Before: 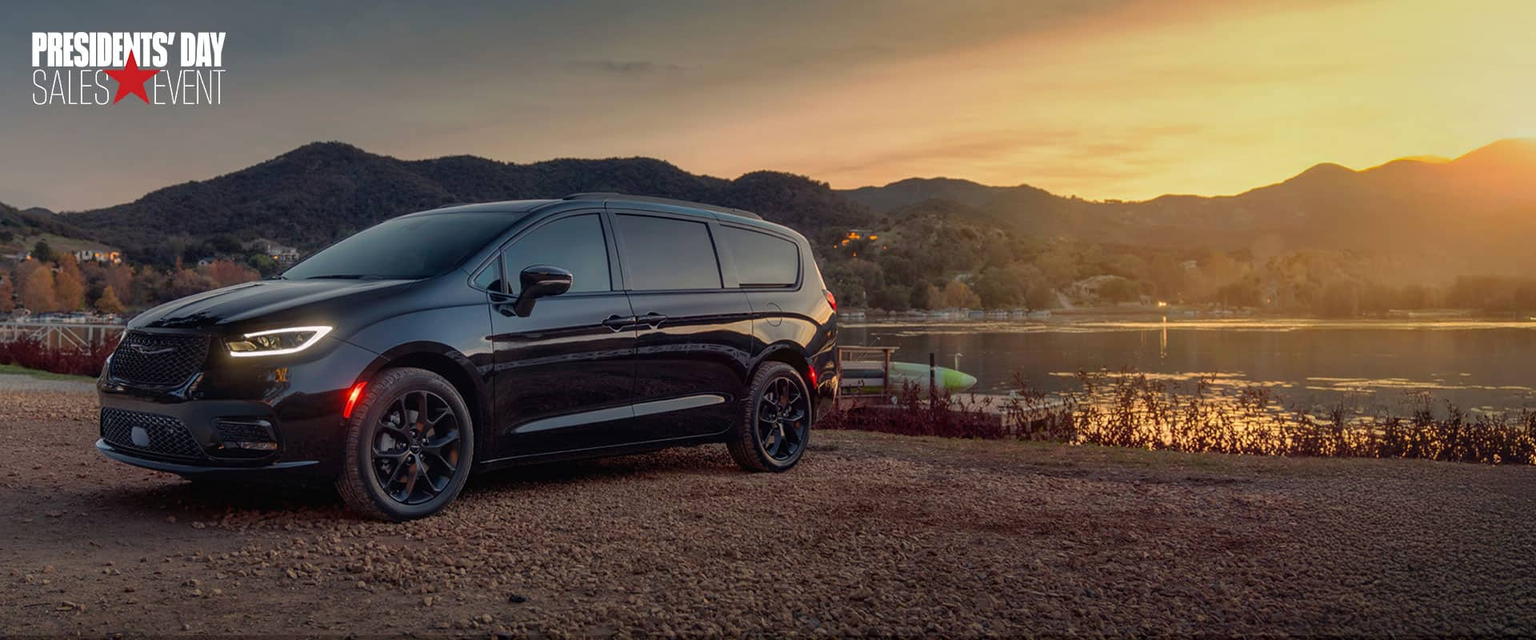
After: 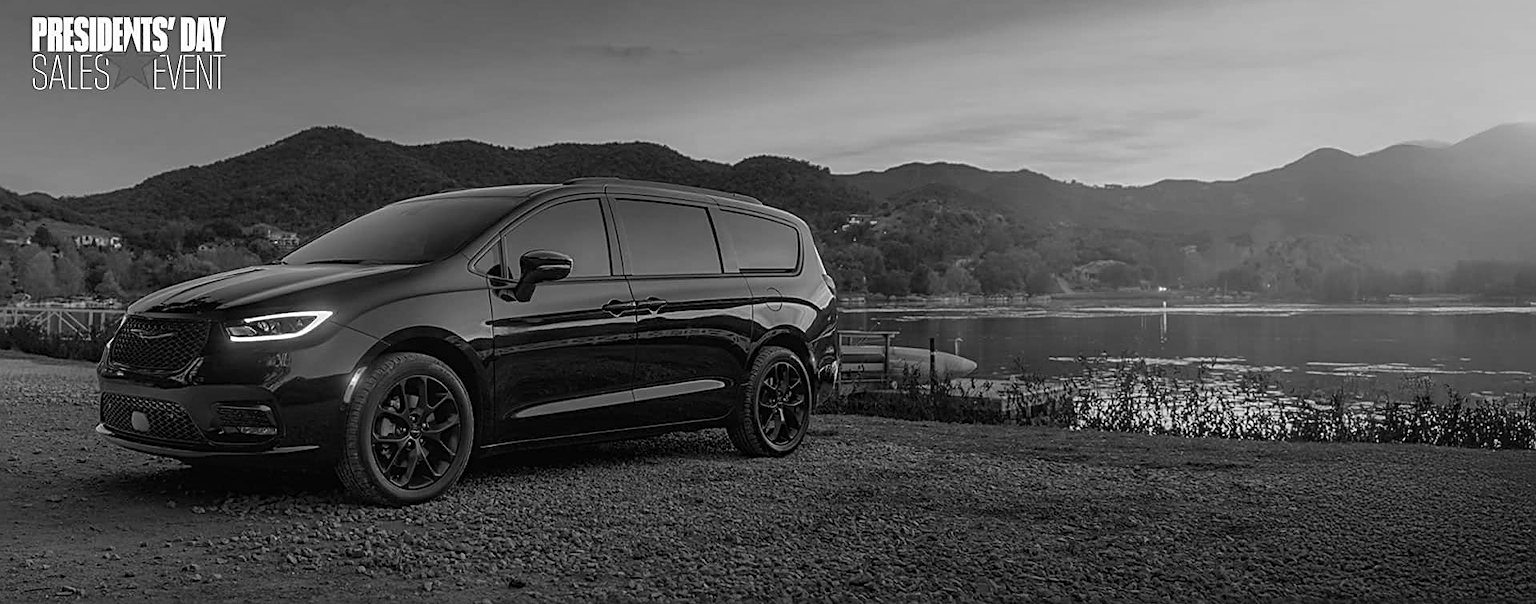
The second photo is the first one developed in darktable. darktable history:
sharpen: radius 2.531, amount 0.628
crop and rotate: top 2.479%, bottom 3.018%
color calibration: output gray [0.21, 0.42, 0.37, 0], gray › normalize channels true, illuminant same as pipeline (D50), adaptation XYZ, x 0.346, y 0.359, gamut compression 0
color zones: curves: ch0 [(0, 0.5) (0.143, 0.5) (0.286, 0.456) (0.429, 0.5) (0.571, 0.5) (0.714, 0.5) (0.857, 0.5) (1, 0.5)]; ch1 [(0, 0.5) (0.143, 0.5) (0.286, 0.422) (0.429, 0.5) (0.571, 0.5) (0.714, 0.5) (0.857, 0.5) (1, 0.5)]
